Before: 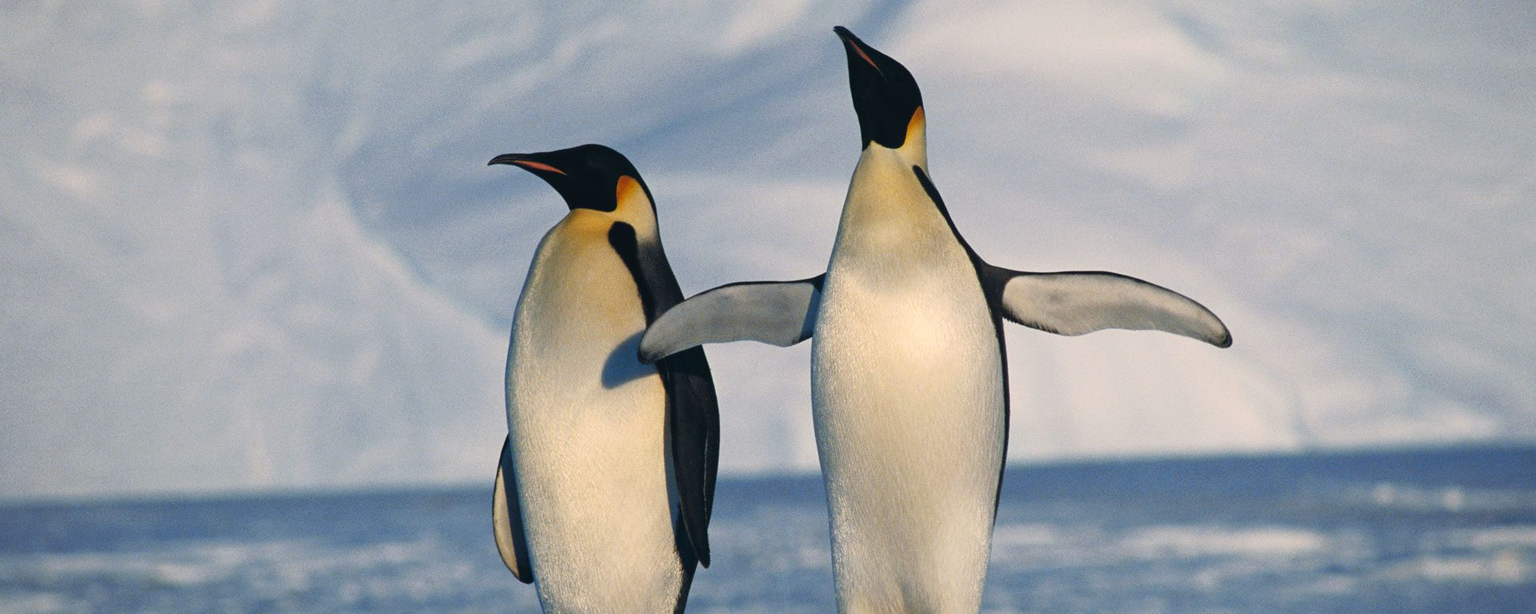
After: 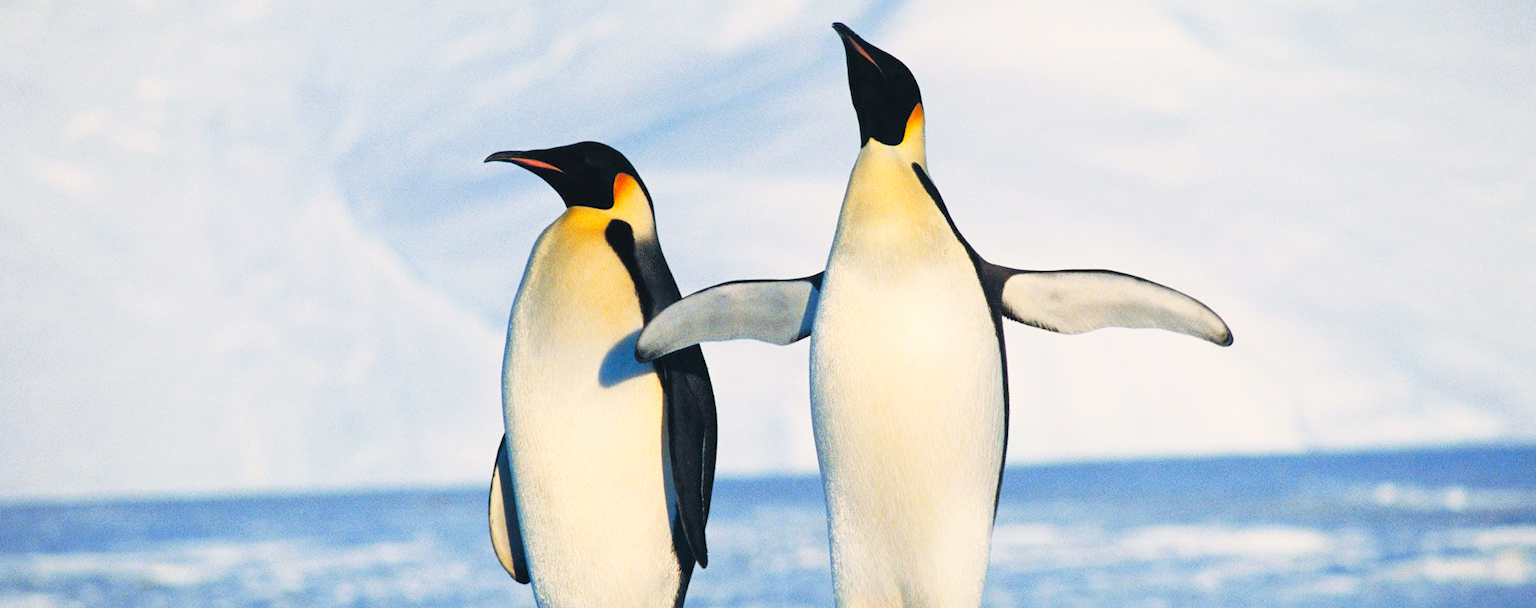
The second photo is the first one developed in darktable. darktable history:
crop: left 0.496%, top 0.691%, right 0.157%, bottom 0.777%
contrast brightness saturation: contrast 0.101, brightness 0.305, saturation 0.142
tone curve: curves: ch0 [(0, 0) (0.137, 0.063) (0.255, 0.176) (0.502, 0.502) (0.749, 0.839) (1, 1)], preserve colors none
